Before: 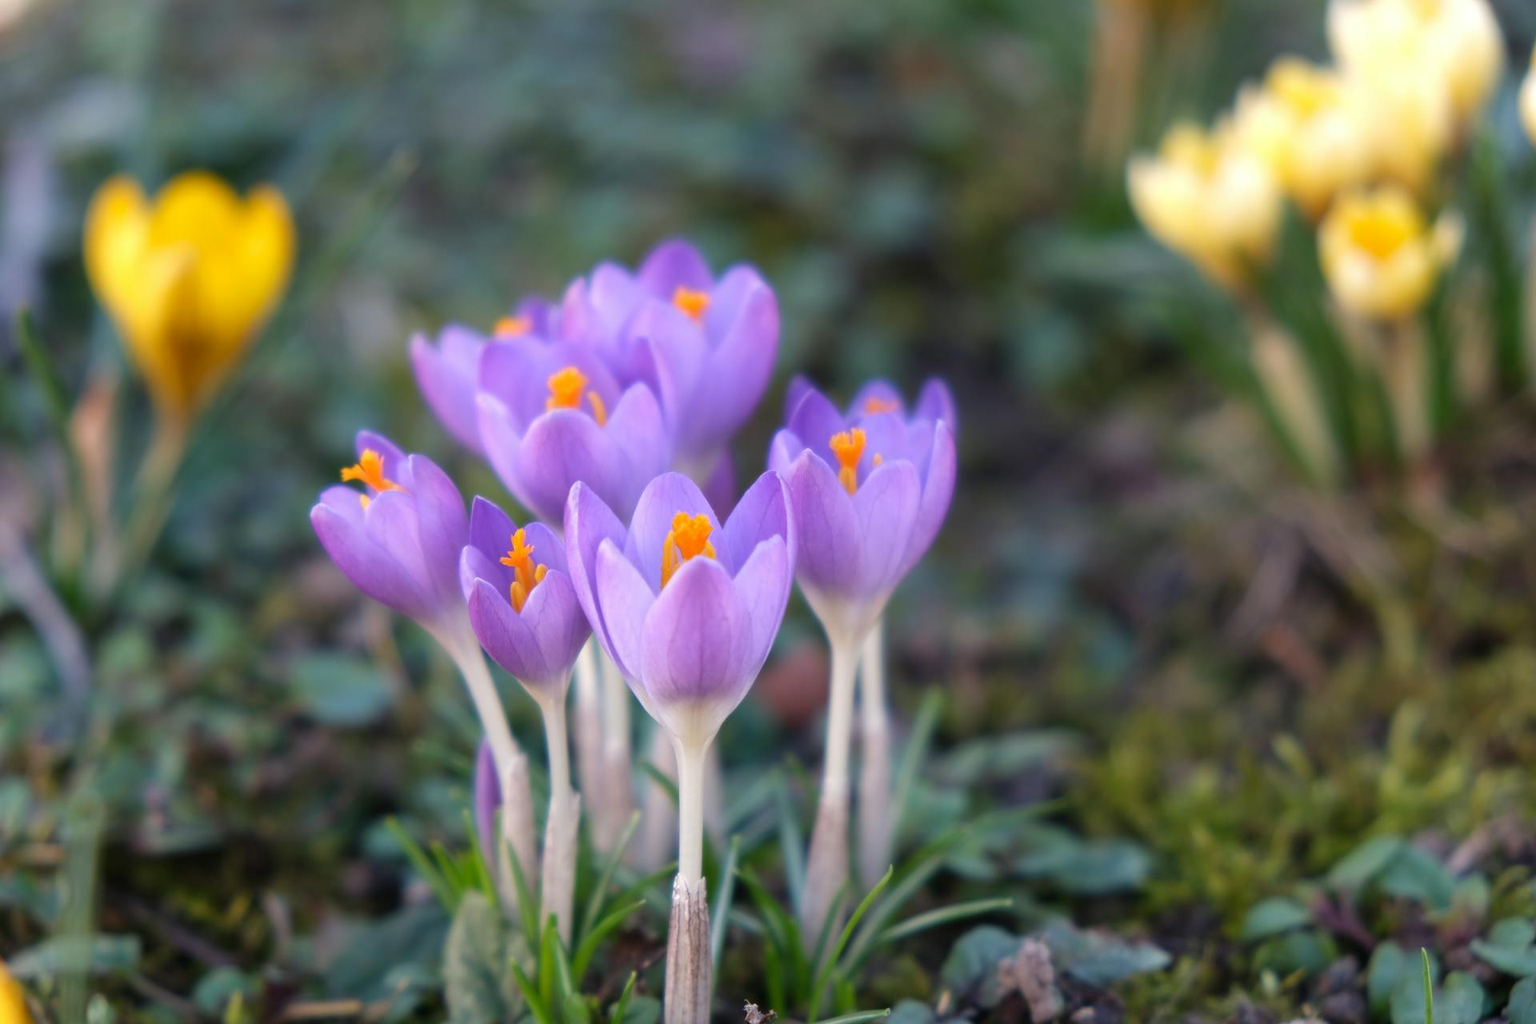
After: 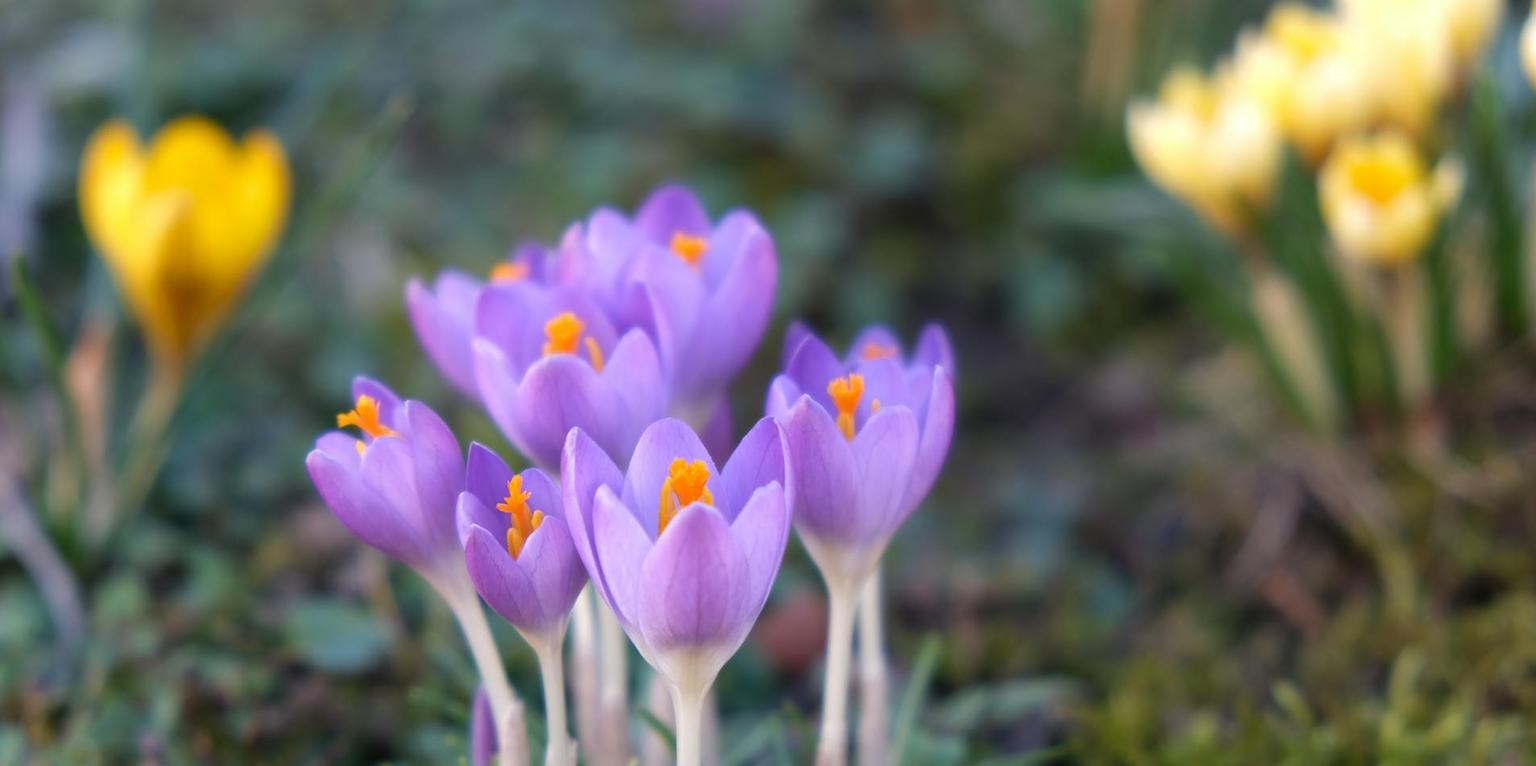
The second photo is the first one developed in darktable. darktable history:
crop: left 0.409%, top 5.489%, bottom 19.92%
